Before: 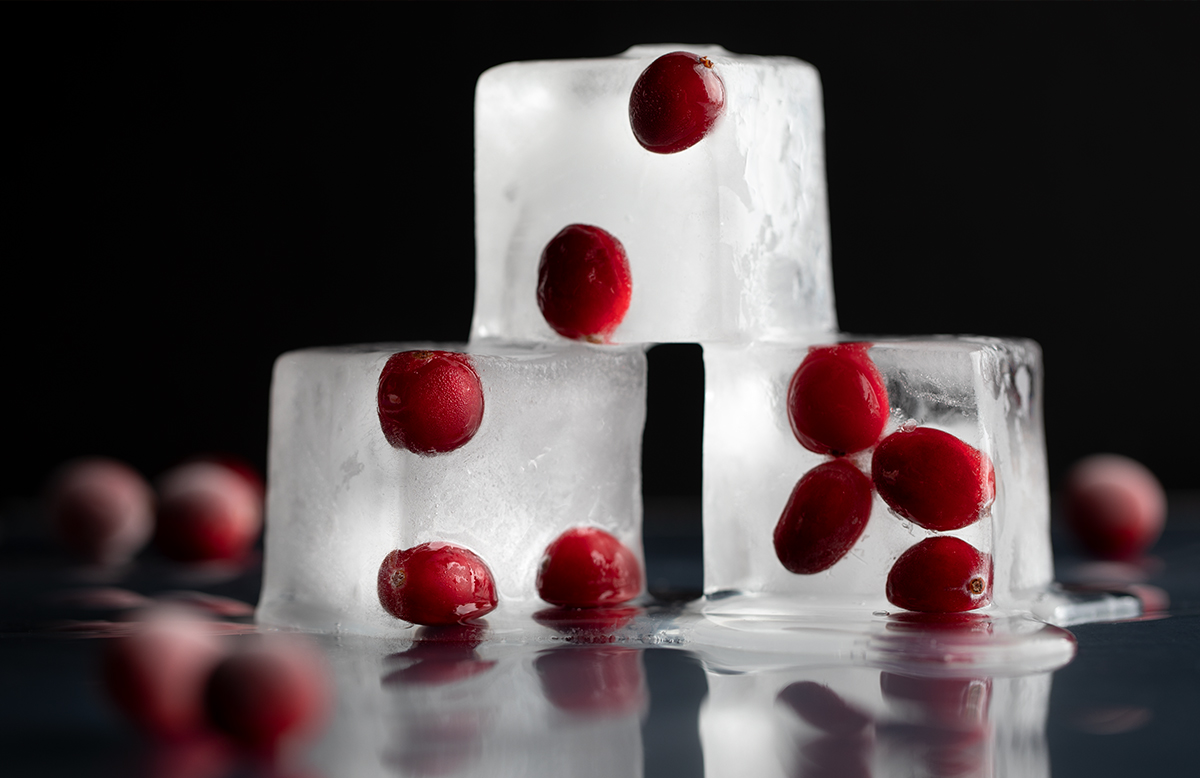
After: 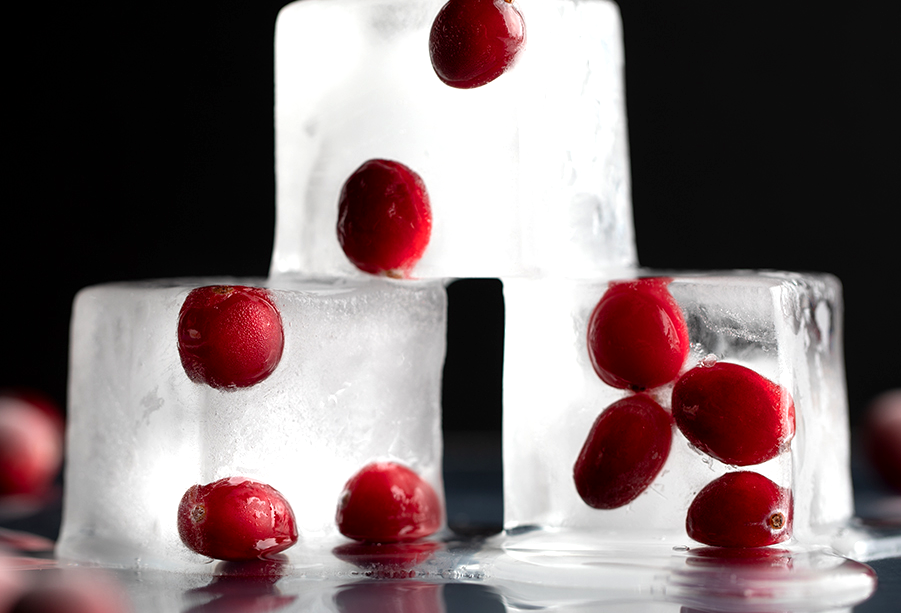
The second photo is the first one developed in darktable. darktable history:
exposure: black level correction 0.001, exposure 0.5 EV, compensate exposure bias true, compensate highlight preservation false
crop: left 16.714%, top 8.473%, right 8.172%, bottom 12.679%
